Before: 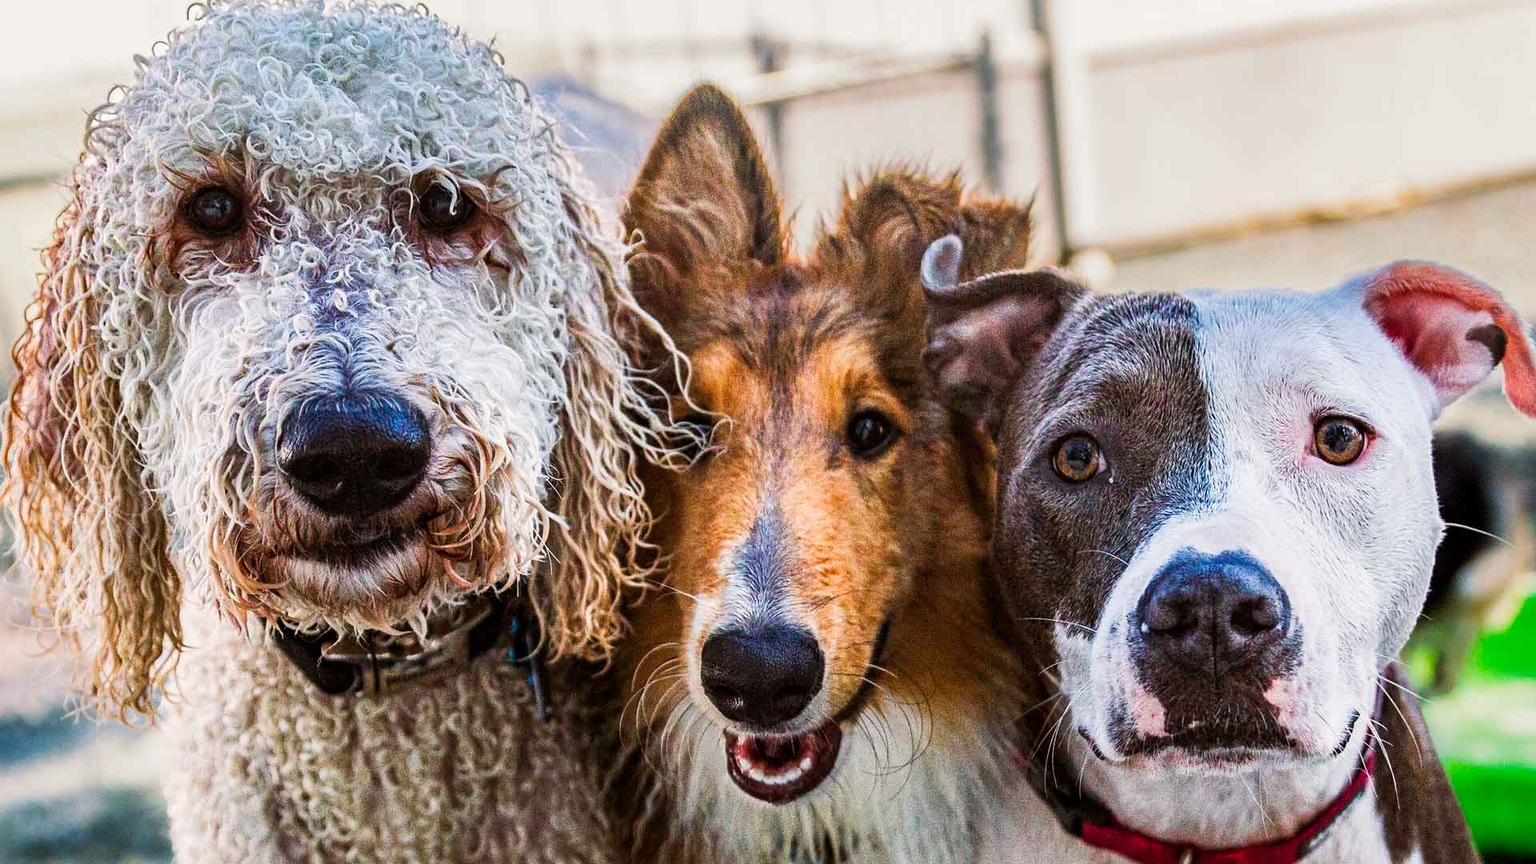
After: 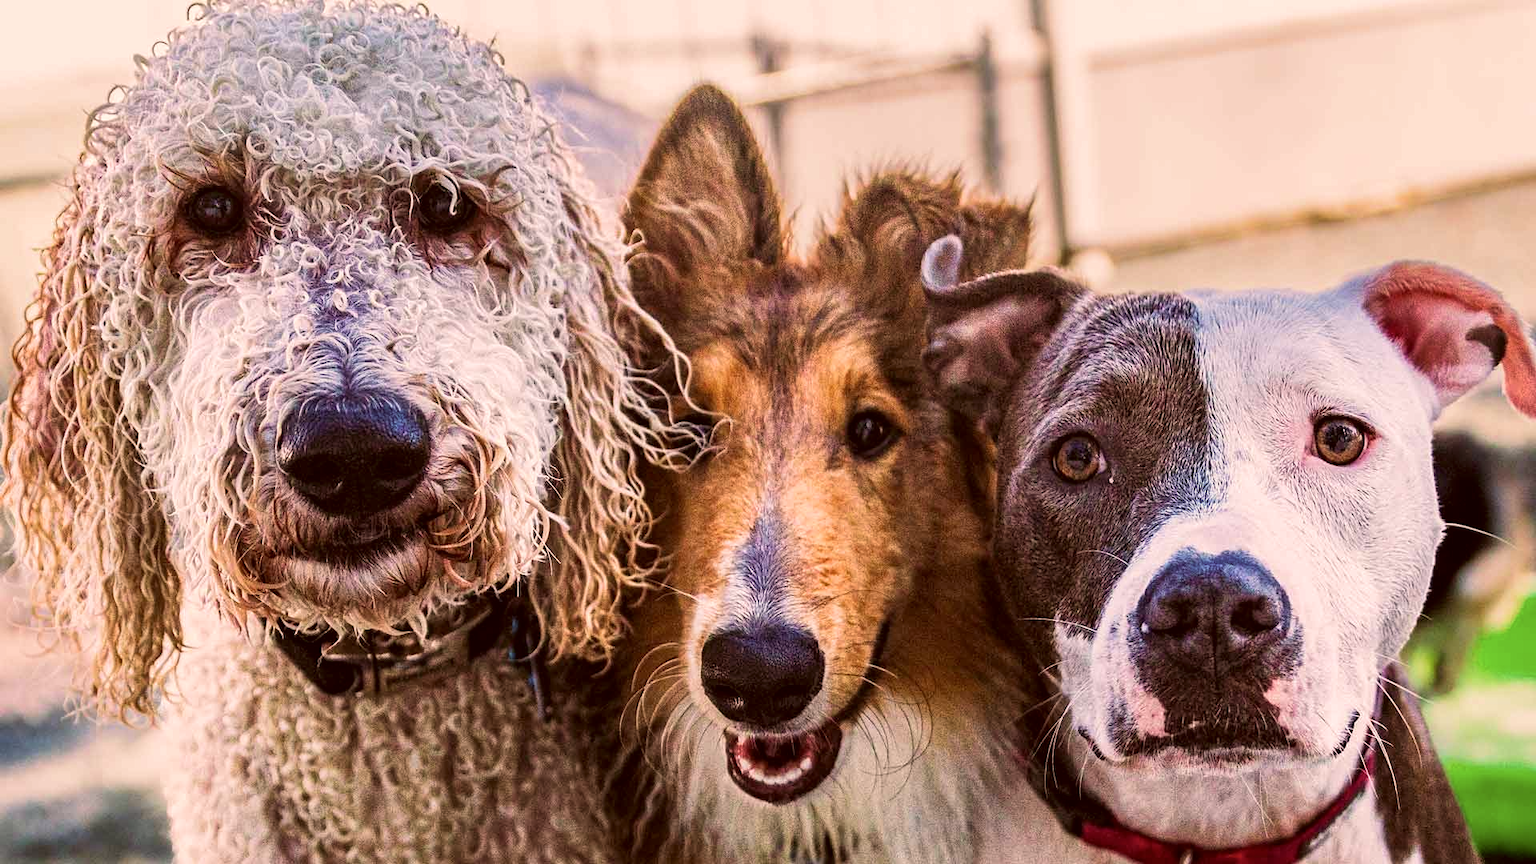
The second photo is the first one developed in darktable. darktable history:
velvia: on, module defaults
color correction: highlights a* 10.21, highlights b* 9.79, shadows a* 8.61, shadows b* 7.88, saturation 0.8
